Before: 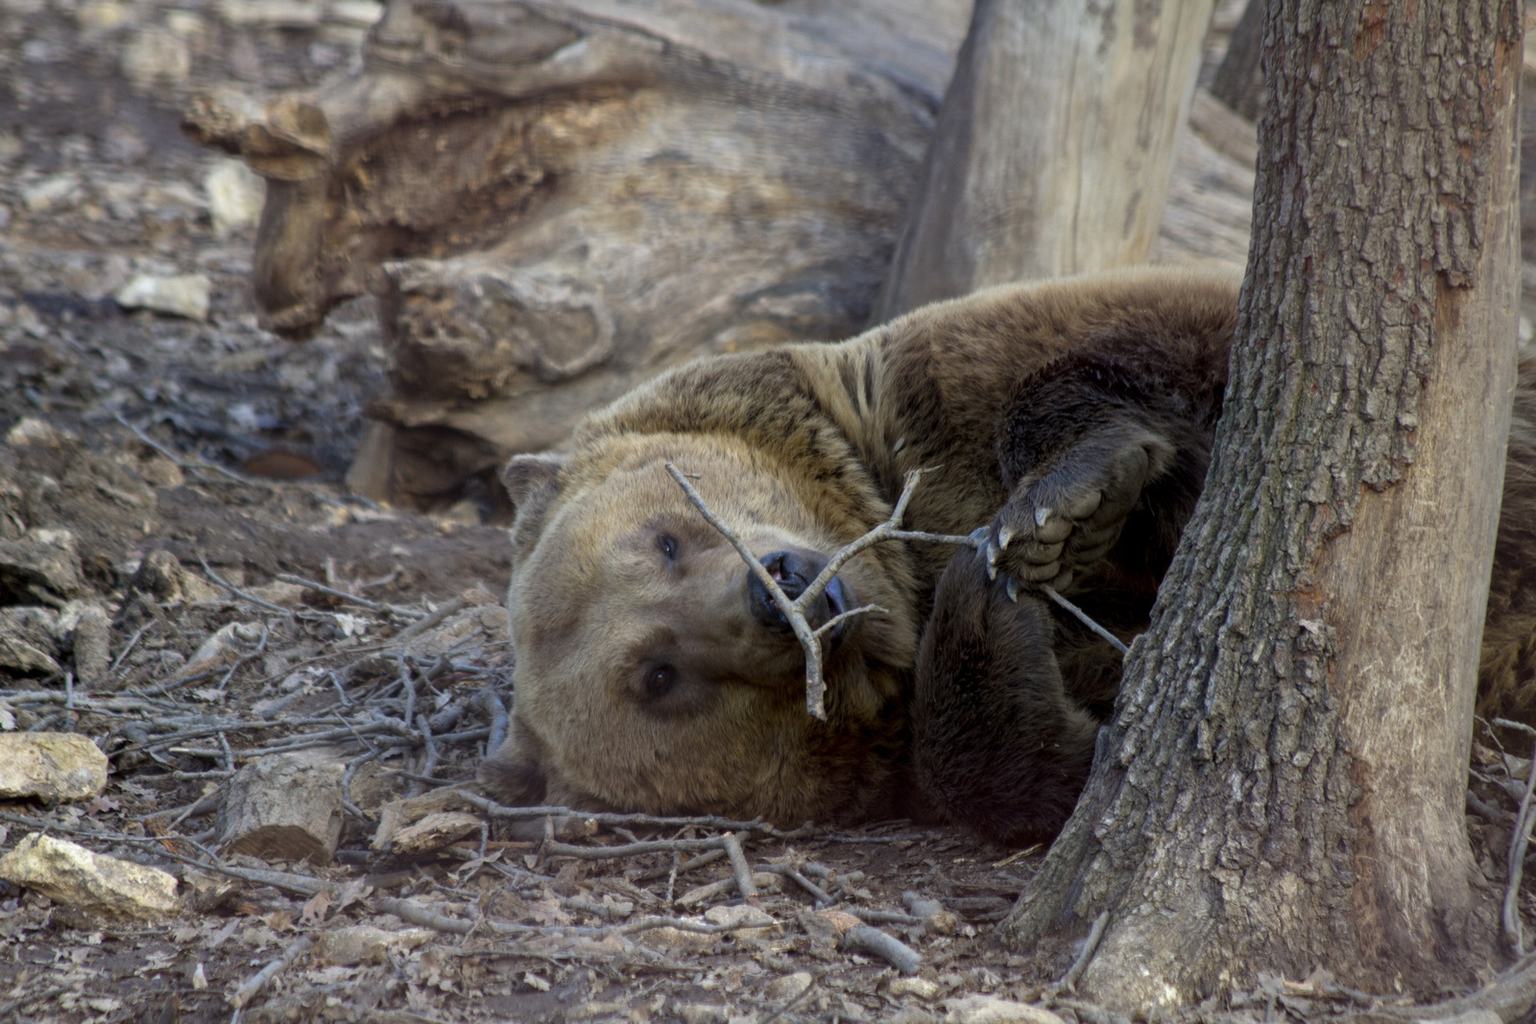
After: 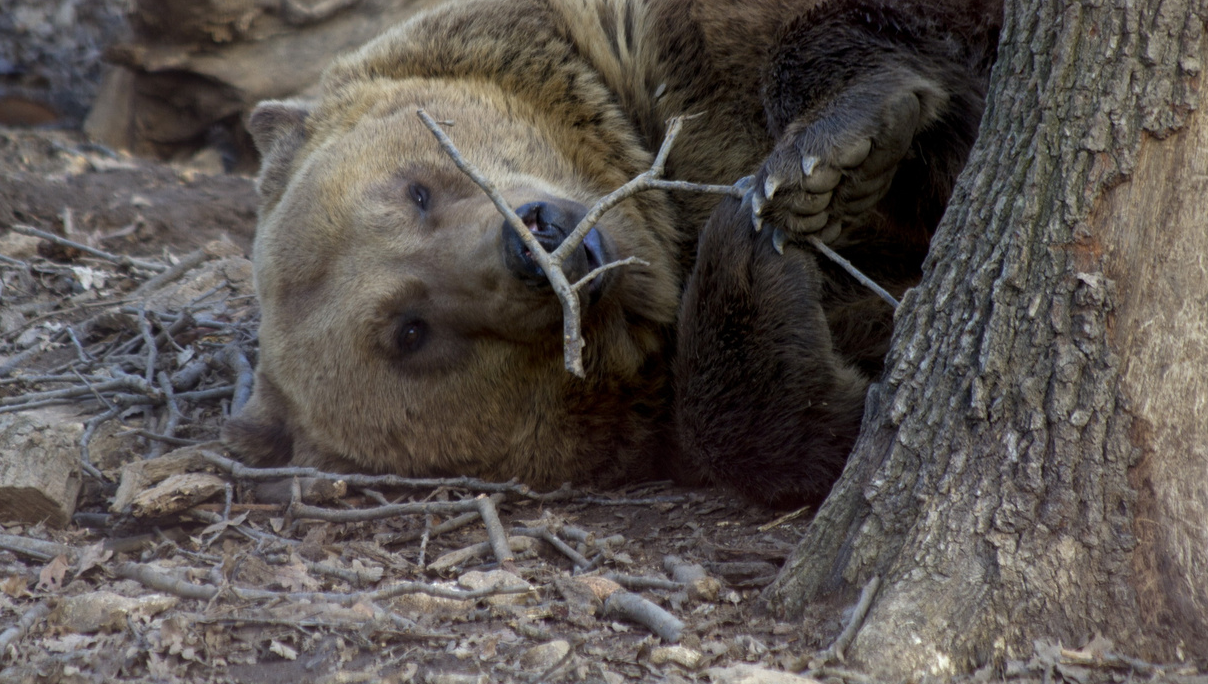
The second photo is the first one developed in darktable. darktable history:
crop and rotate: left 17.288%, top 34.965%, right 7.184%, bottom 0.882%
